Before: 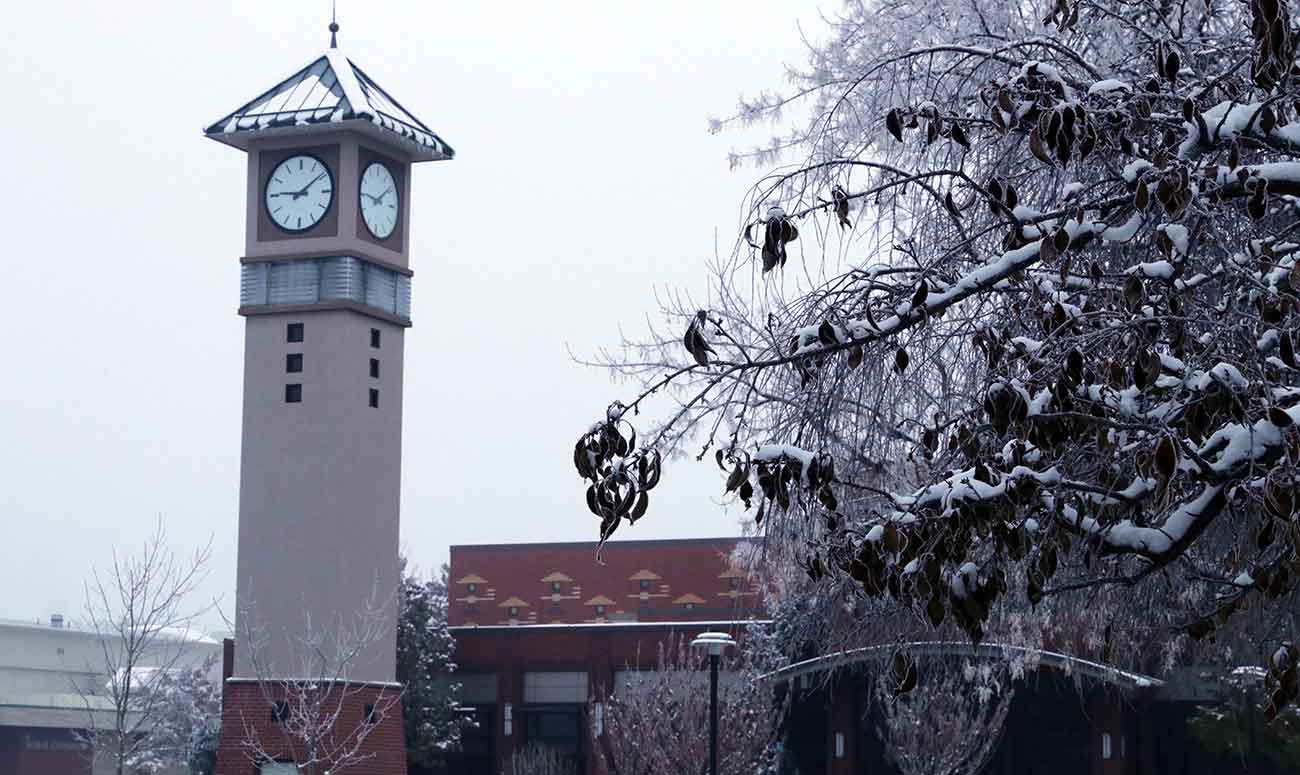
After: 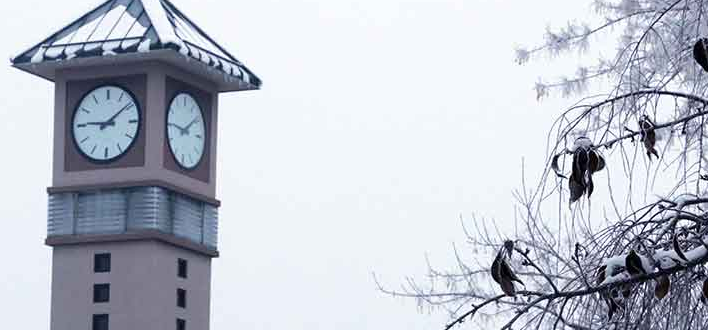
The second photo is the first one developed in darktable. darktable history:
crop: left 14.847%, top 9.129%, right 30.661%, bottom 48.169%
color zones: curves: ch1 [(0, 0.513) (0.143, 0.524) (0.286, 0.511) (0.429, 0.506) (0.571, 0.503) (0.714, 0.503) (0.857, 0.508) (1, 0.513)]
